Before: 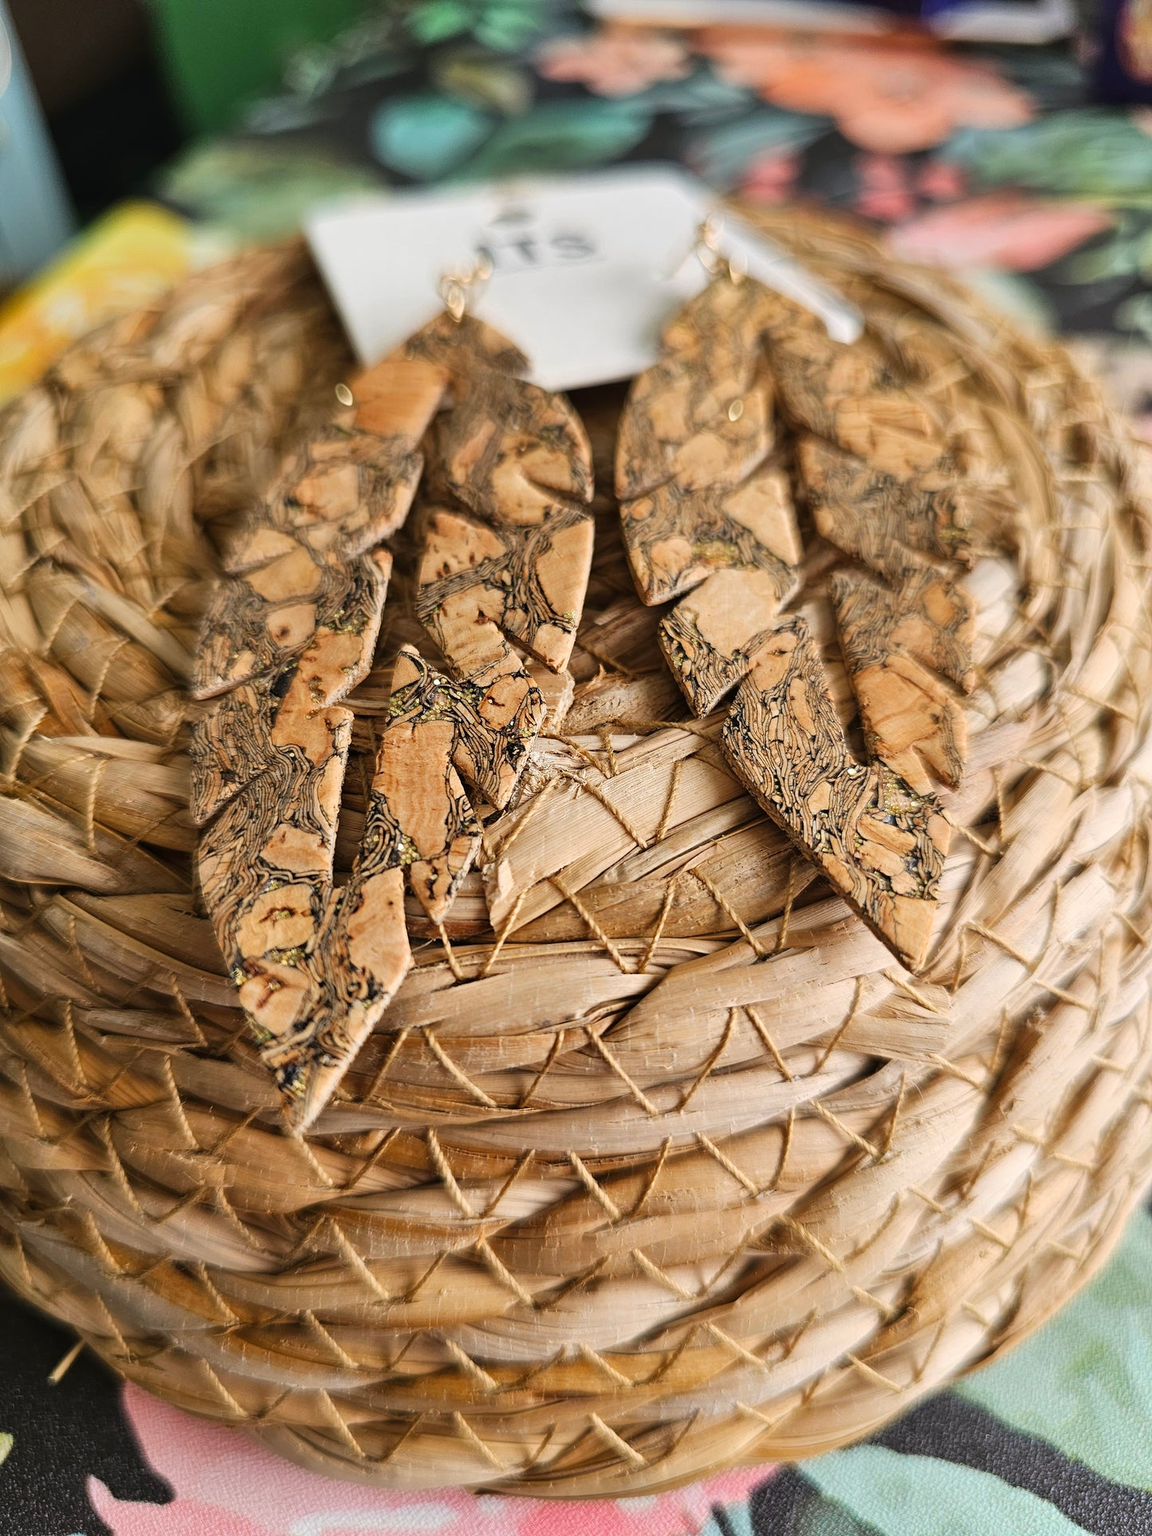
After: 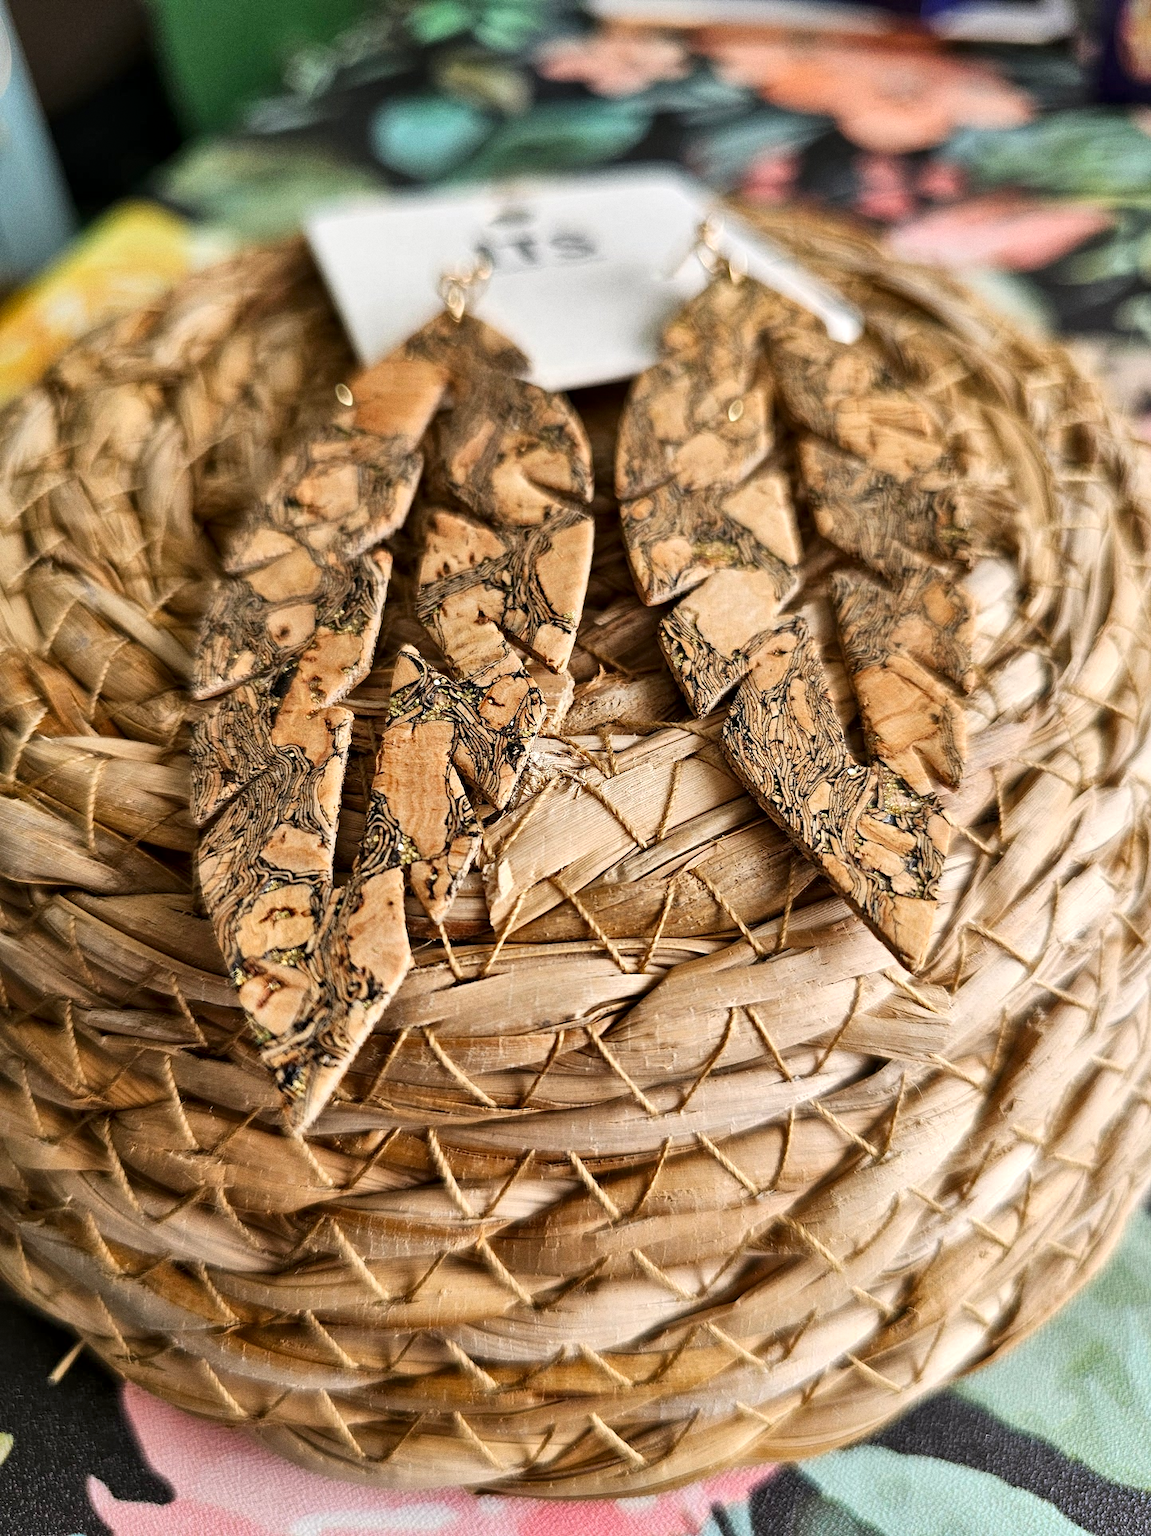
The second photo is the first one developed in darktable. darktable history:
grain: coarseness 0.09 ISO
local contrast: mode bilateral grid, contrast 25, coarseness 60, detail 151%, midtone range 0.2
